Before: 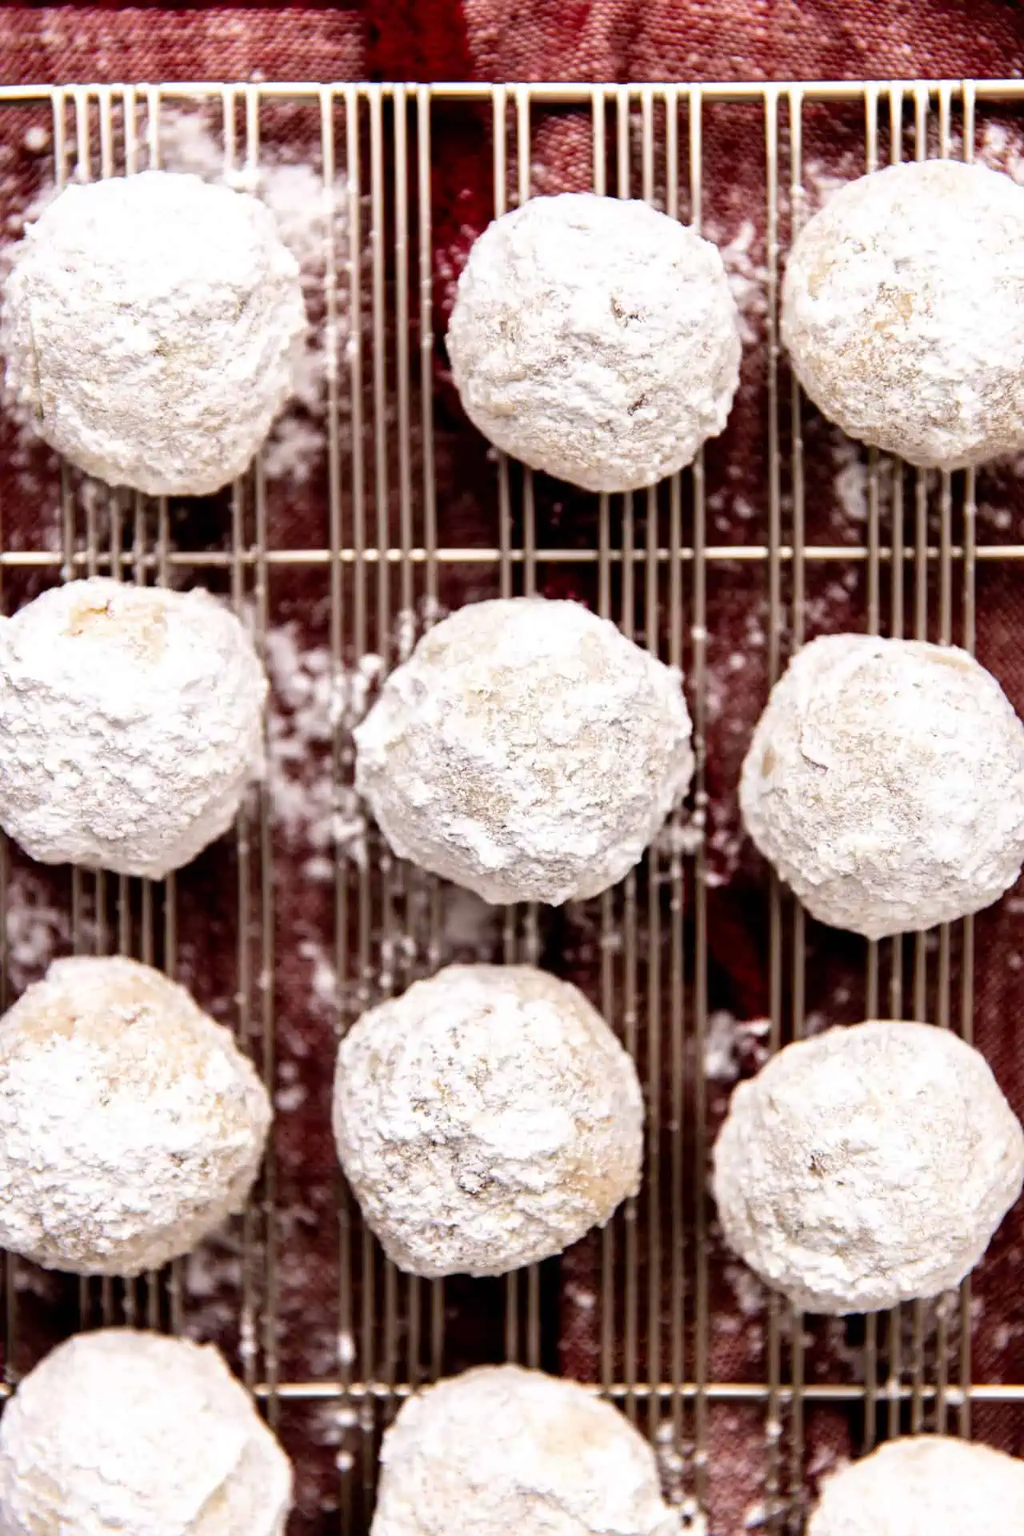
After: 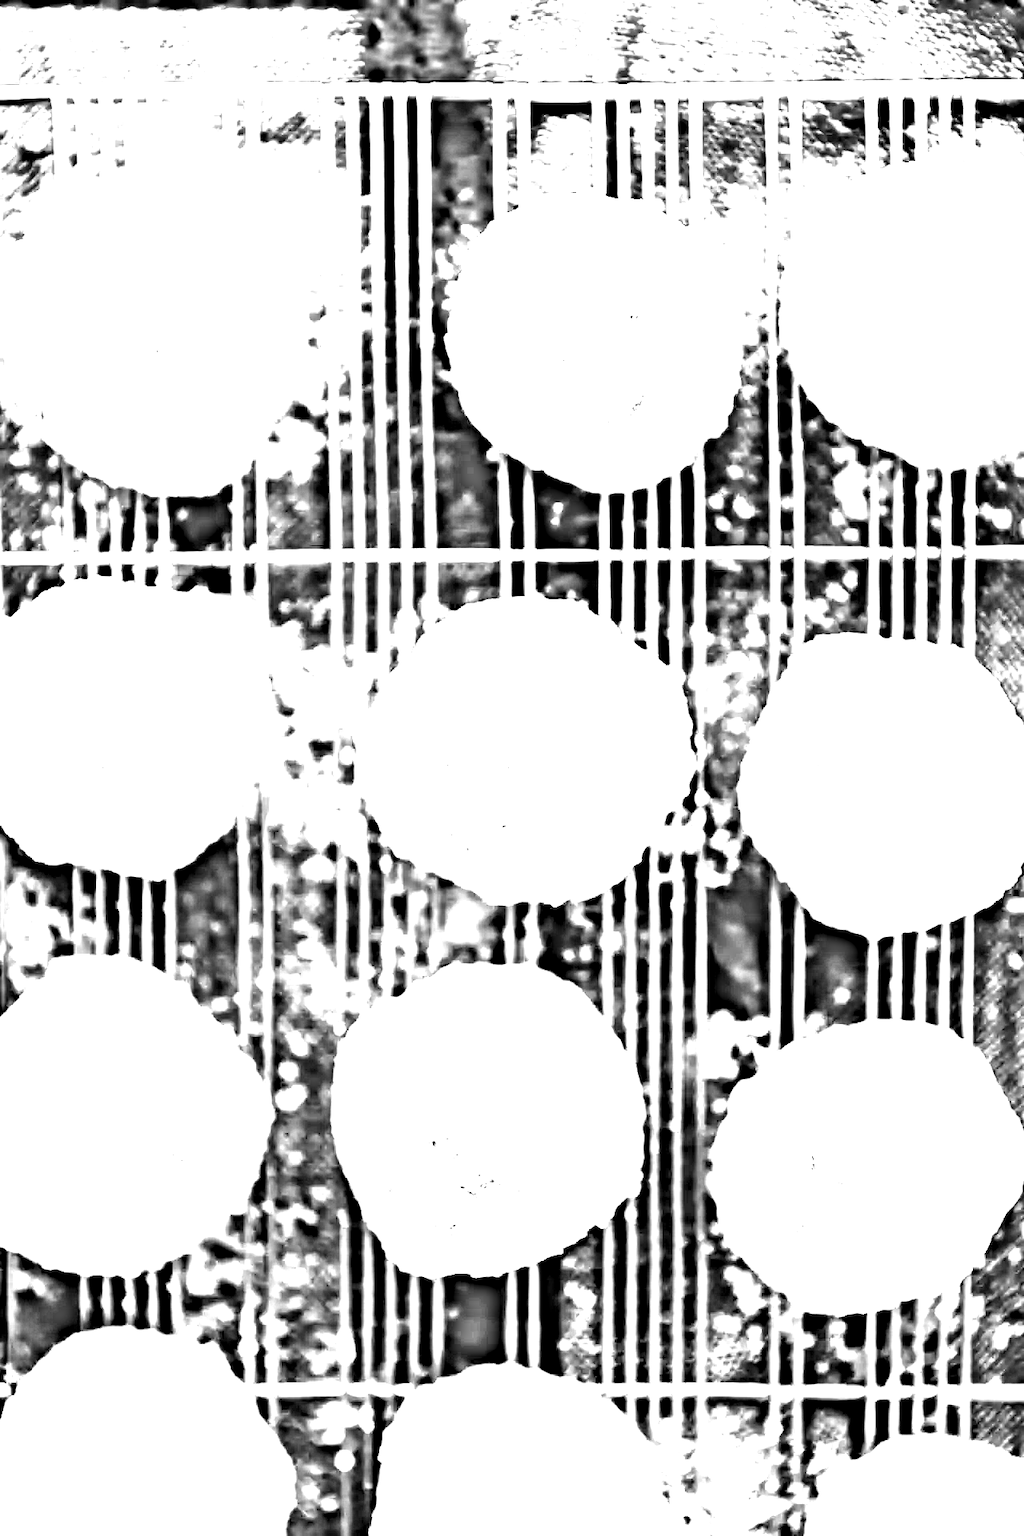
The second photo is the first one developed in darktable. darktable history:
exposure: exposure 1.5 EV, compensate highlight preservation false
white balance: red 3.316, blue 0.783
color correction: saturation 0.2
highpass: on, module defaults | blend: blend mode overlay, opacity 50%; mask: uniform (no mask)
